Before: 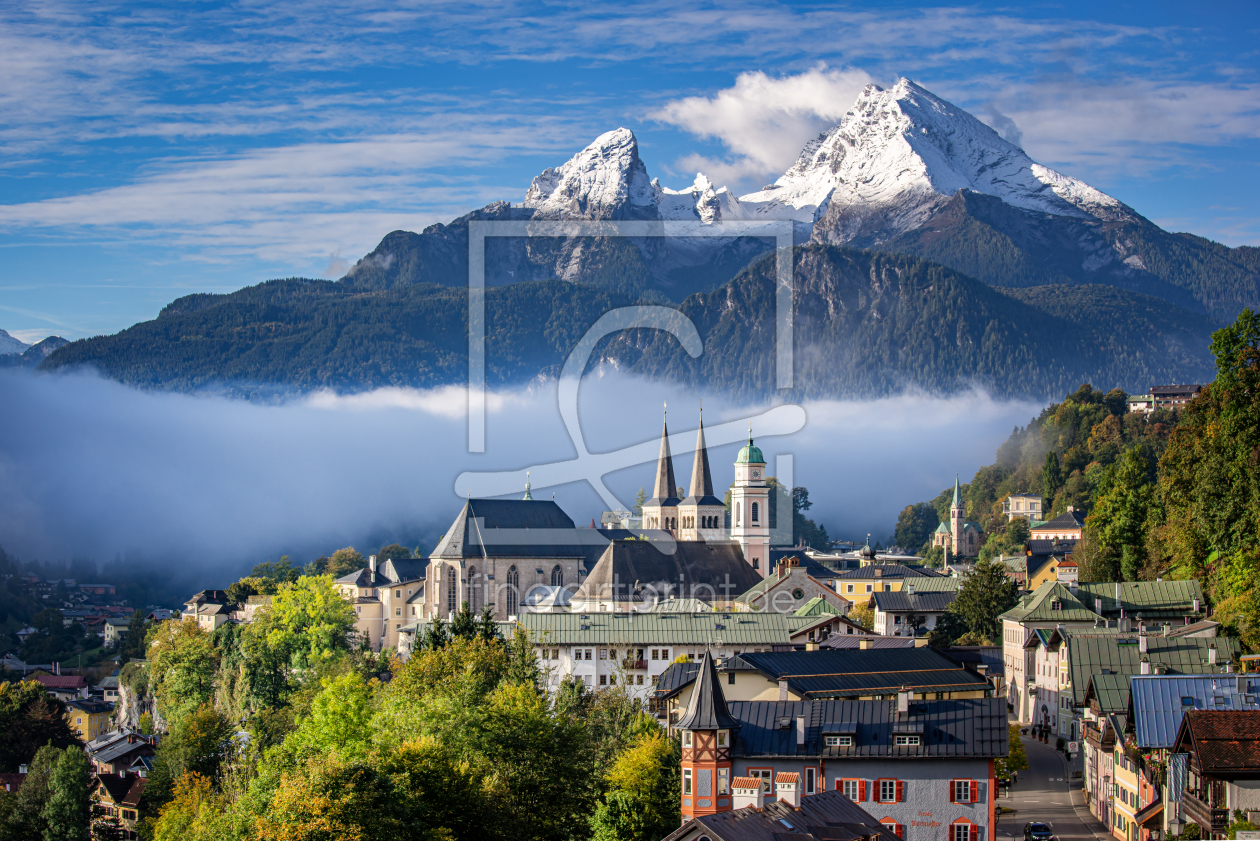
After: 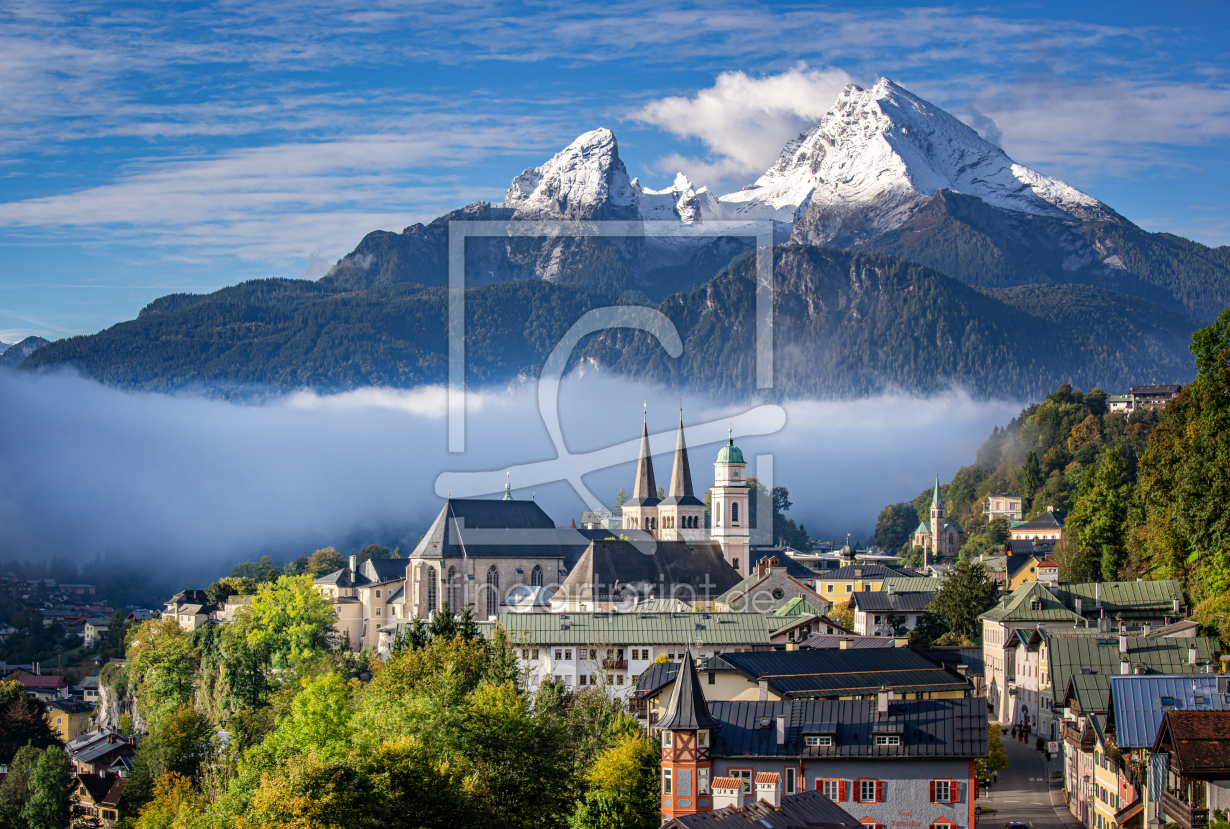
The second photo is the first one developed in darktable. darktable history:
crop and rotate: left 1.661%, right 0.718%, bottom 1.314%
